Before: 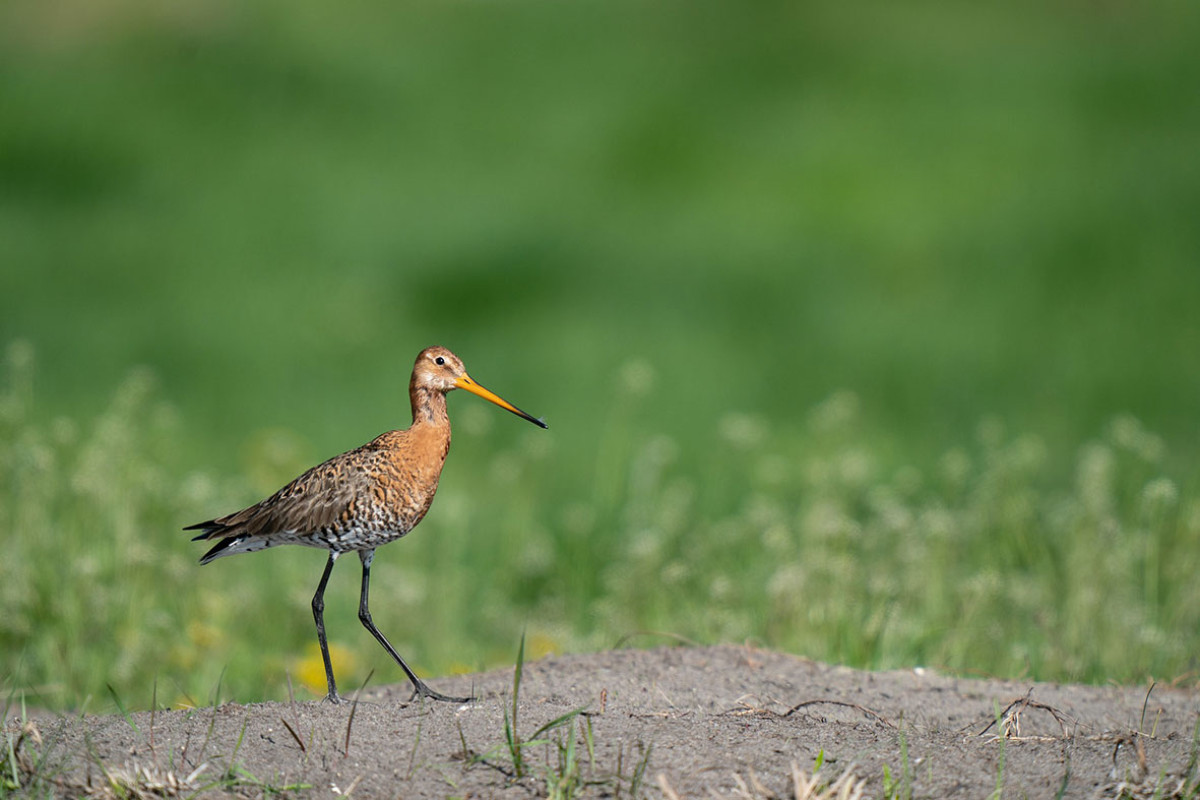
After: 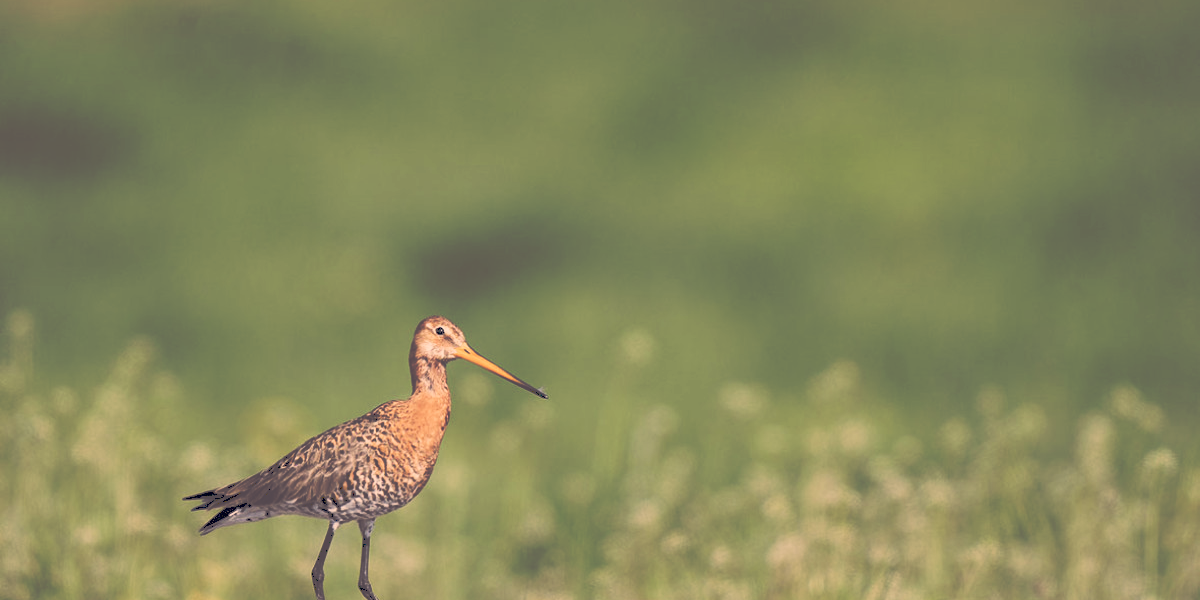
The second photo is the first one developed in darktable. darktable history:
tone curve: curves: ch0 [(0, 0) (0.003, 0.319) (0.011, 0.319) (0.025, 0.323) (0.044, 0.323) (0.069, 0.327) (0.1, 0.33) (0.136, 0.338) (0.177, 0.348) (0.224, 0.361) (0.277, 0.374) (0.335, 0.398) (0.399, 0.444) (0.468, 0.516) (0.543, 0.595) (0.623, 0.694) (0.709, 0.793) (0.801, 0.883) (0.898, 0.942) (1, 1)], preserve colors none
exposure: exposure 0.15 EV, compensate highlight preservation false
color correction: highlights a* 19.59, highlights b* 27.49, shadows a* 3.46, shadows b* -17.28, saturation 0.73
filmic rgb: middle gray luminance 18.42%, black relative exposure -11.25 EV, white relative exposure 3.75 EV, threshold 6 EV, target black luminance 0%, hardness 5.87, latitude 57.4%, contrast 0.963, shadows ↔ highlights balance 49.98%, add noise in highlights 0, preserve chrominance luminance Y, color science v3 (2019), use custom middle-gray values true, iterations of high-quality reconstruction 0, contrast in highlights soft, enable highlight reconstruction true
crop: top 3.857%, bottom 21.132%
